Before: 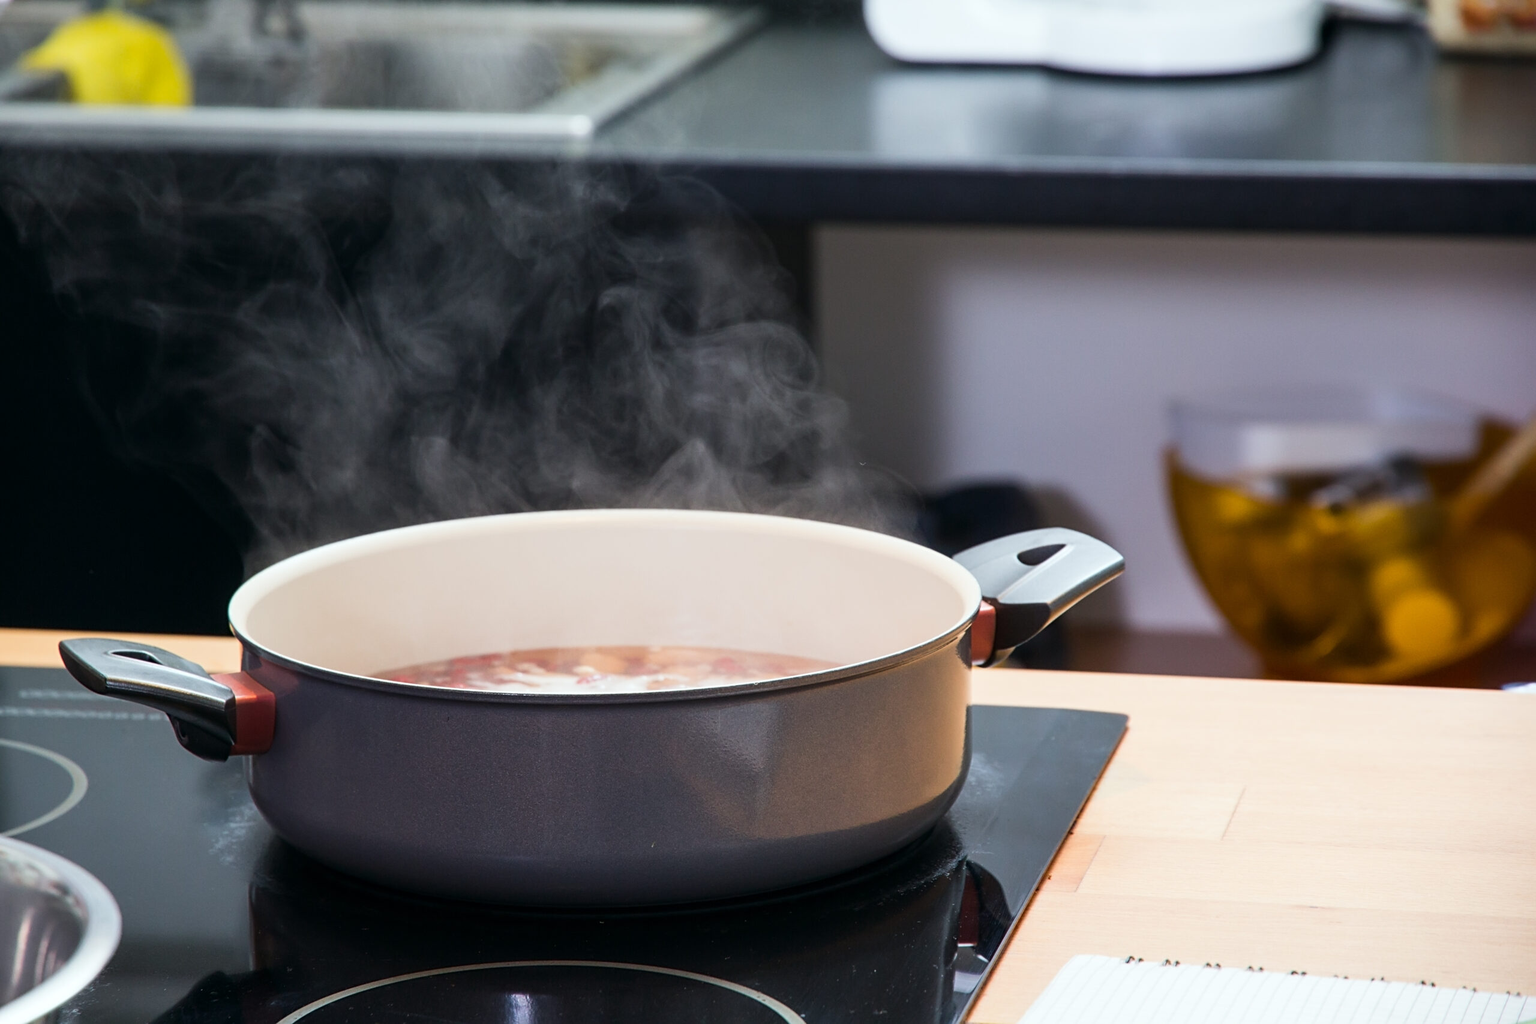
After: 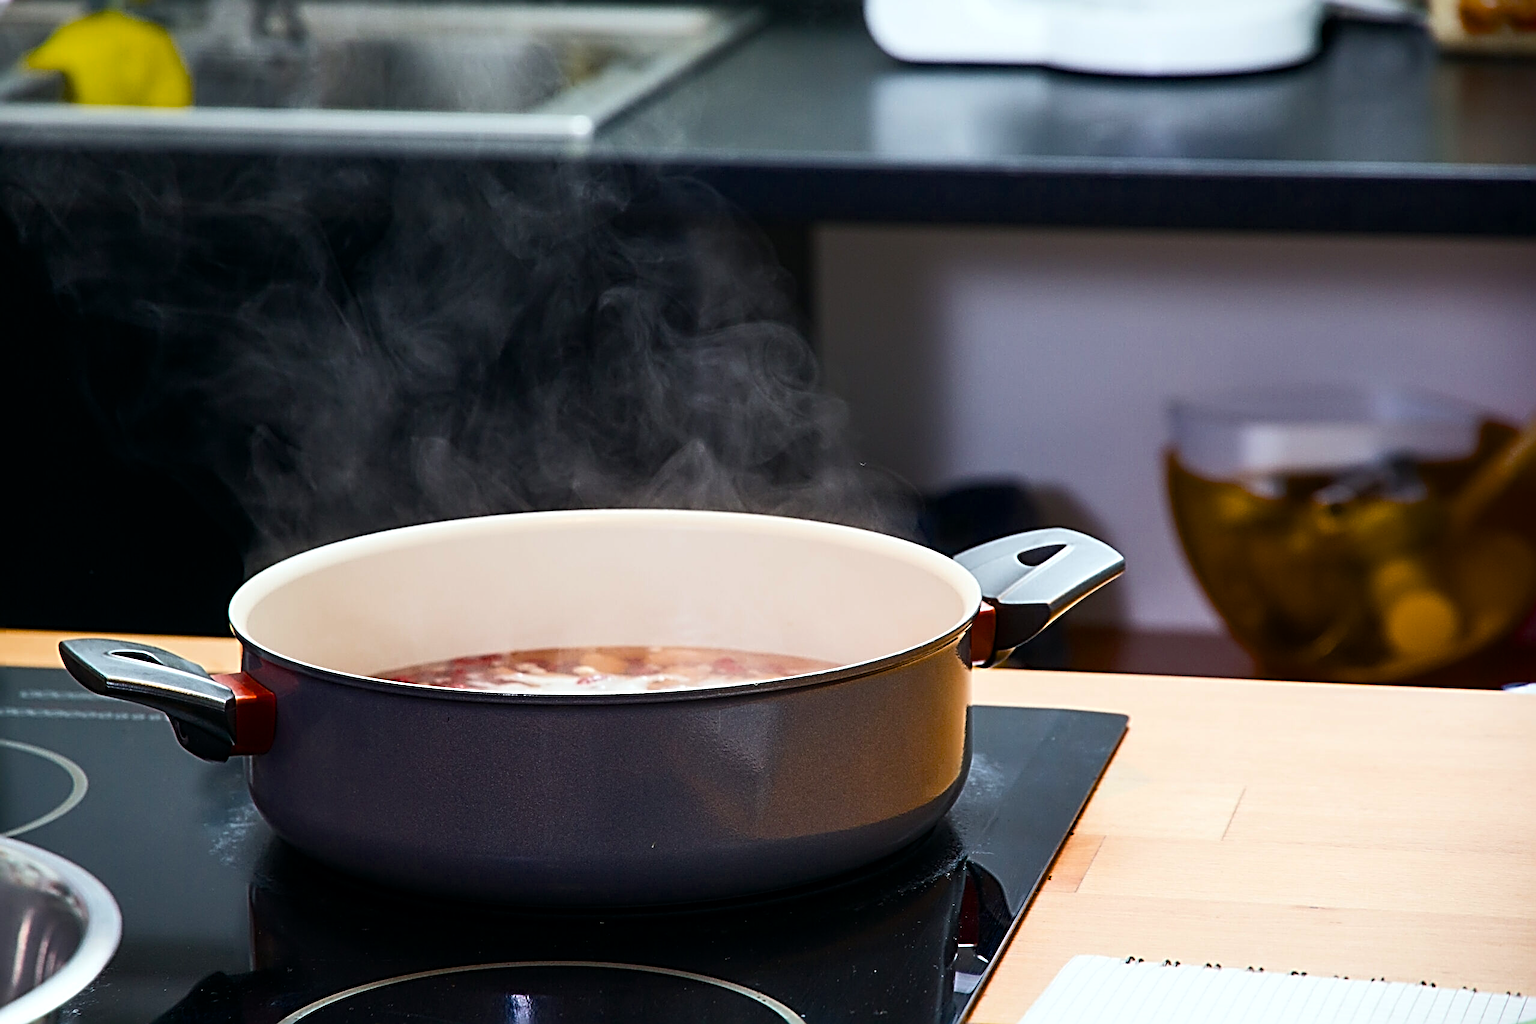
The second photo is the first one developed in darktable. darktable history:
color balance rgb: perceptual saturation grading › global saturation 29.943%, perceptual brilliance grading › highlights 3.57%, perceptual brilliance grading › mid-tones -17.134%, perceptual brilliance grading › shadows -40.682%, global vibrance 10.319%, saturation formula JzAzBz (2021)
sharpen: radius 3.667, amount 0.926
